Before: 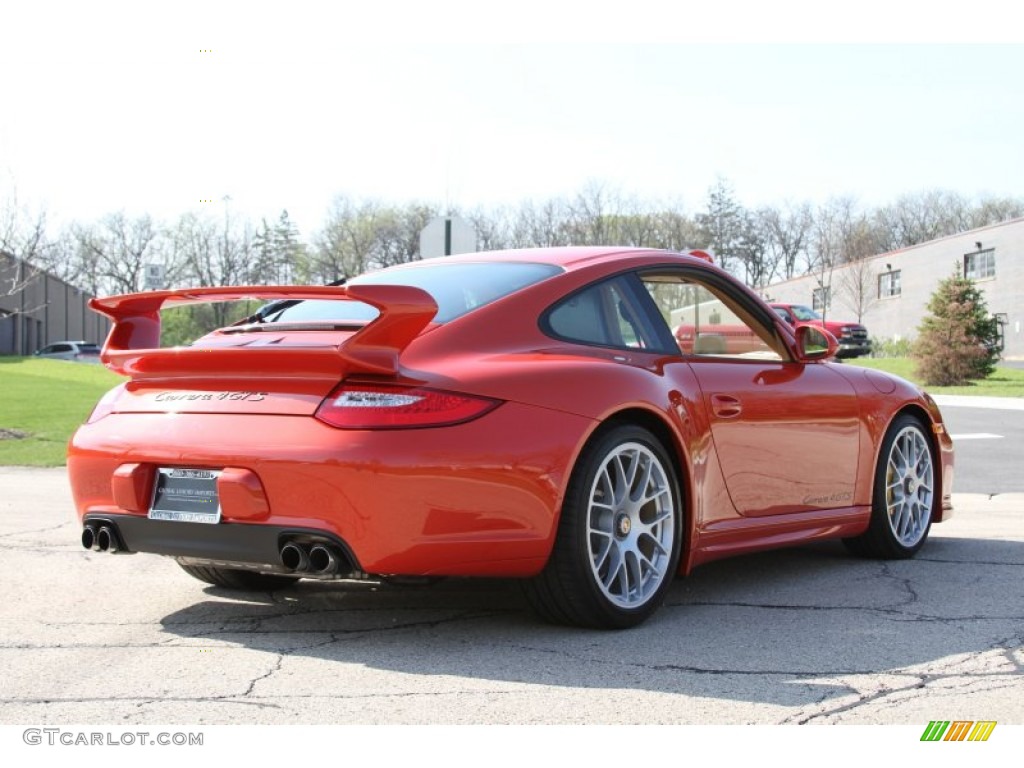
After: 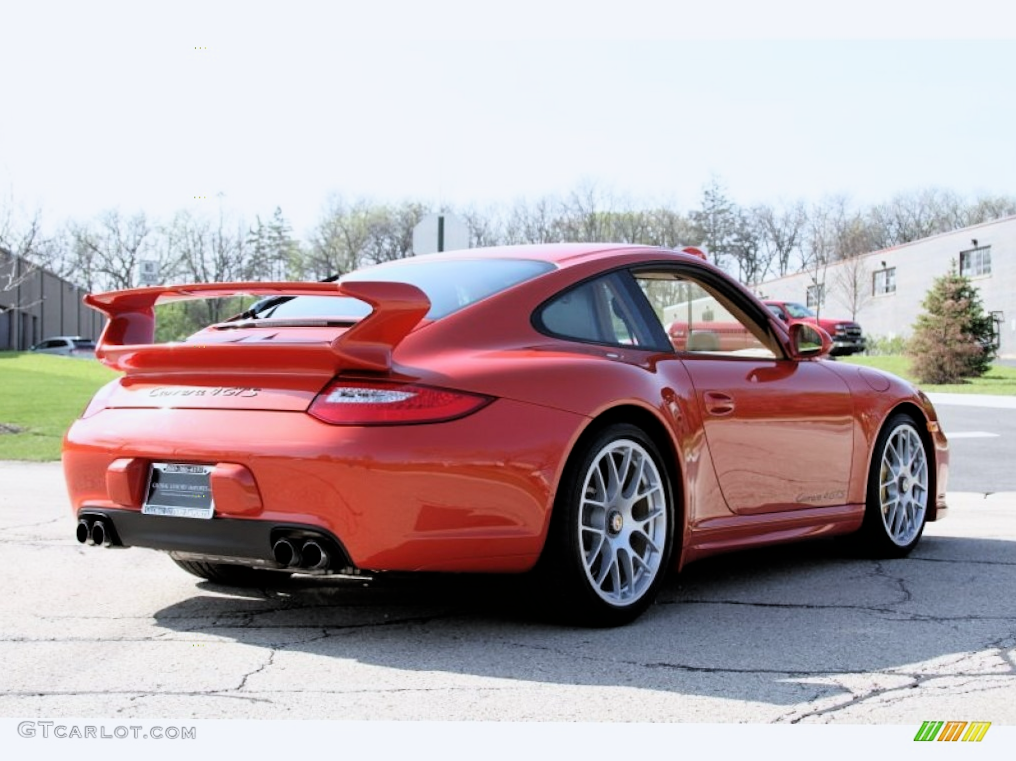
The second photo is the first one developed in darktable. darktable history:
rotate and perspective: rotation 0.192°, lens shift (horizontal) -0.015, crop left 0.005, crop right 0.996, crop top 0.006, crop bottom 0.99
filmic rgb: black relative exposure -4.93 EV, white relative exposure 2.84 EV, hardness 3.72
white balance: red 0.983, blue 1.036
